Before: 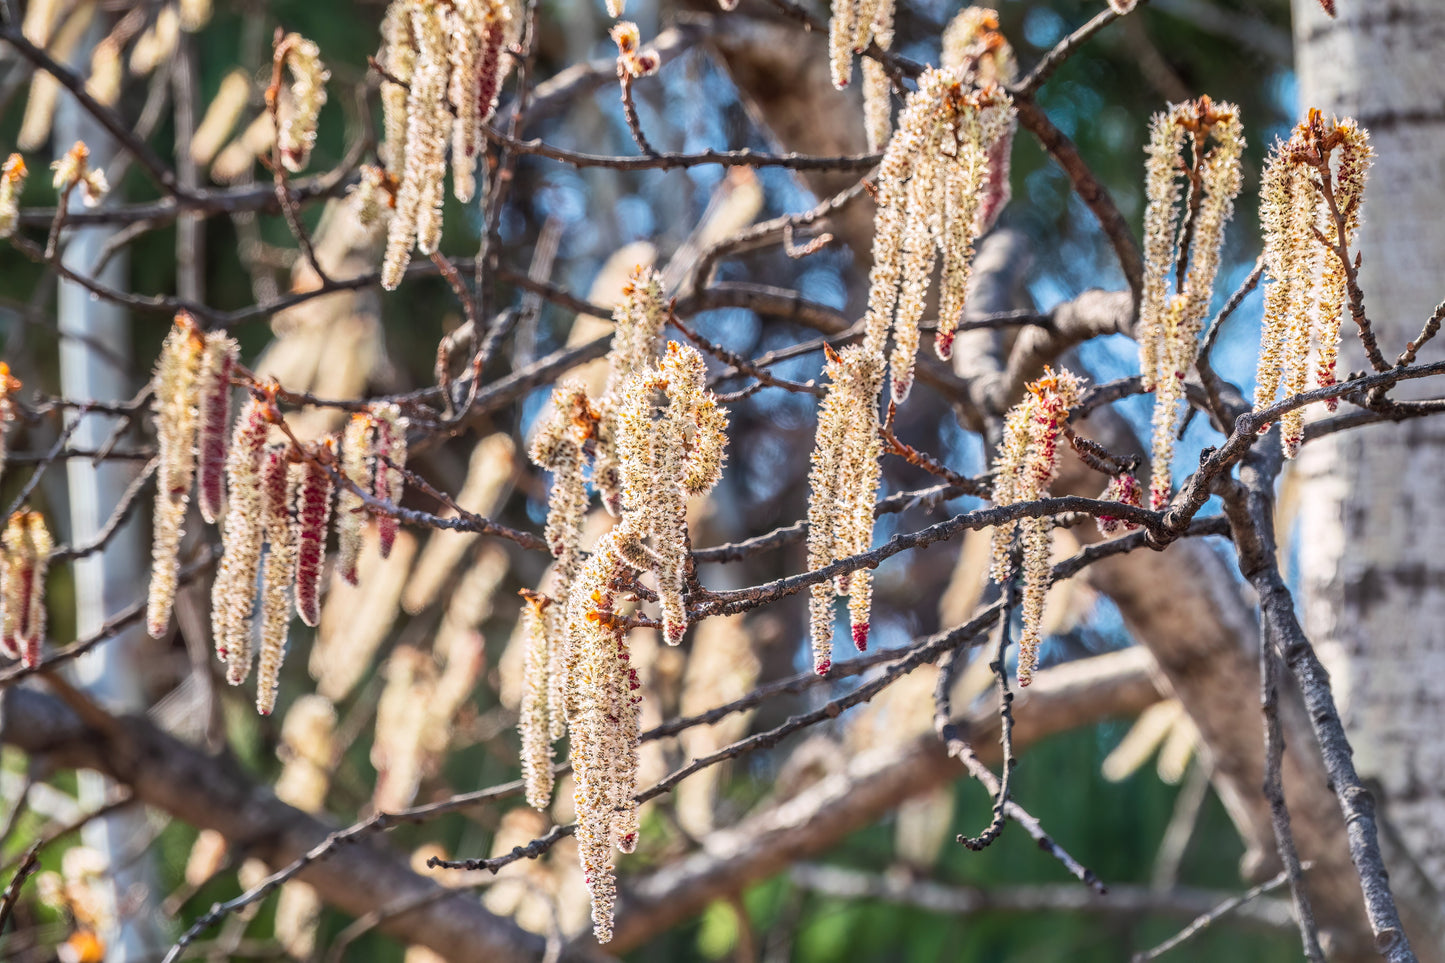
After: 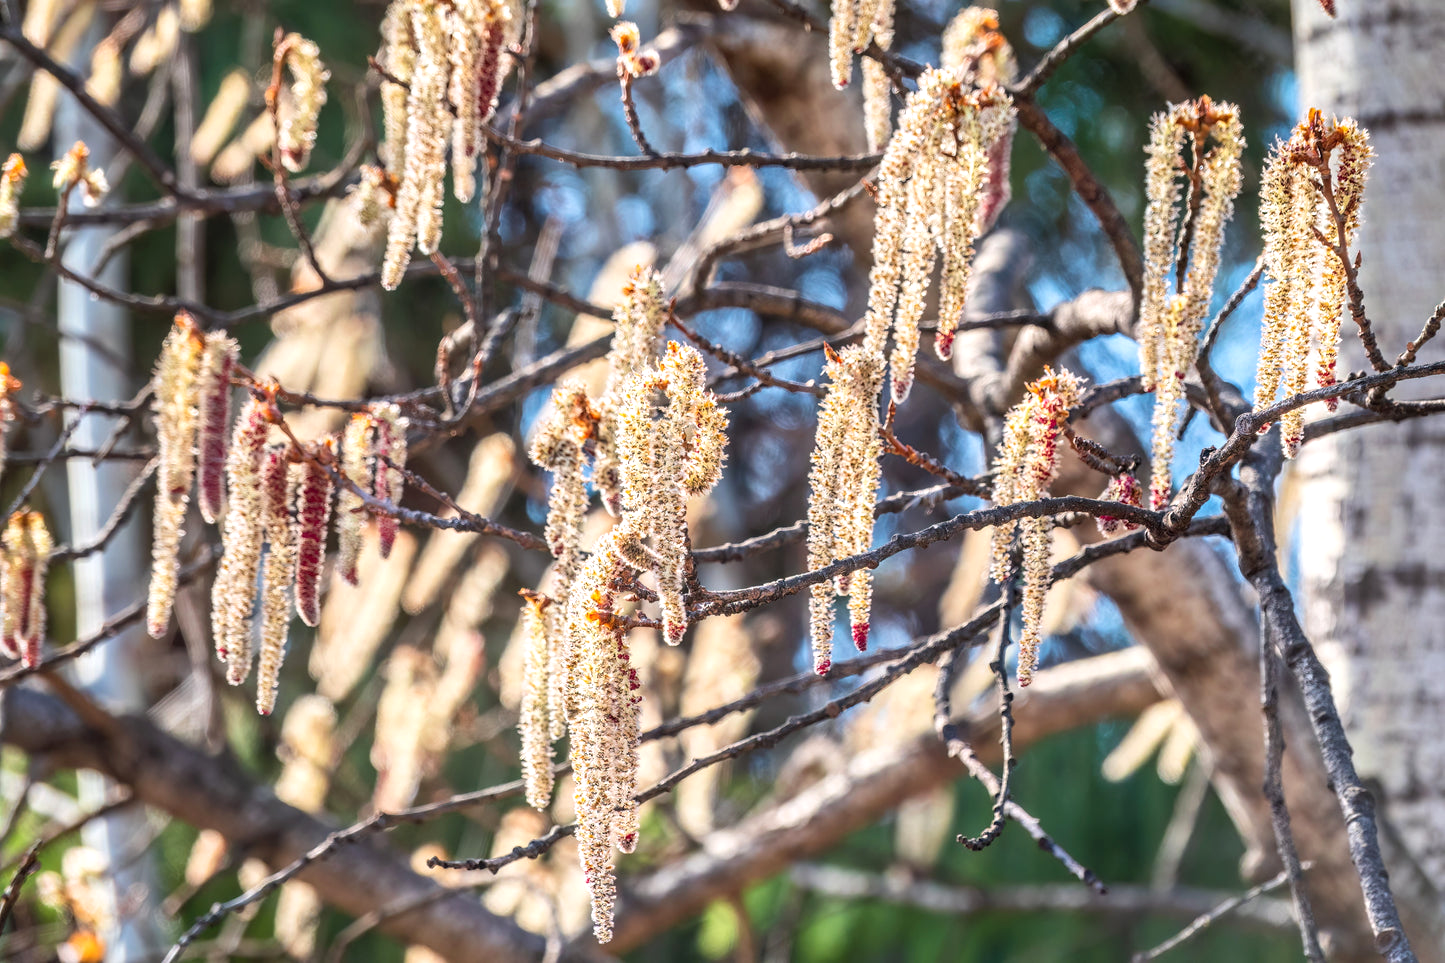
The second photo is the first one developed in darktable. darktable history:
exposure: exposure 0.293 EV, compensate exposure bias true, compensate highlight preservation false
